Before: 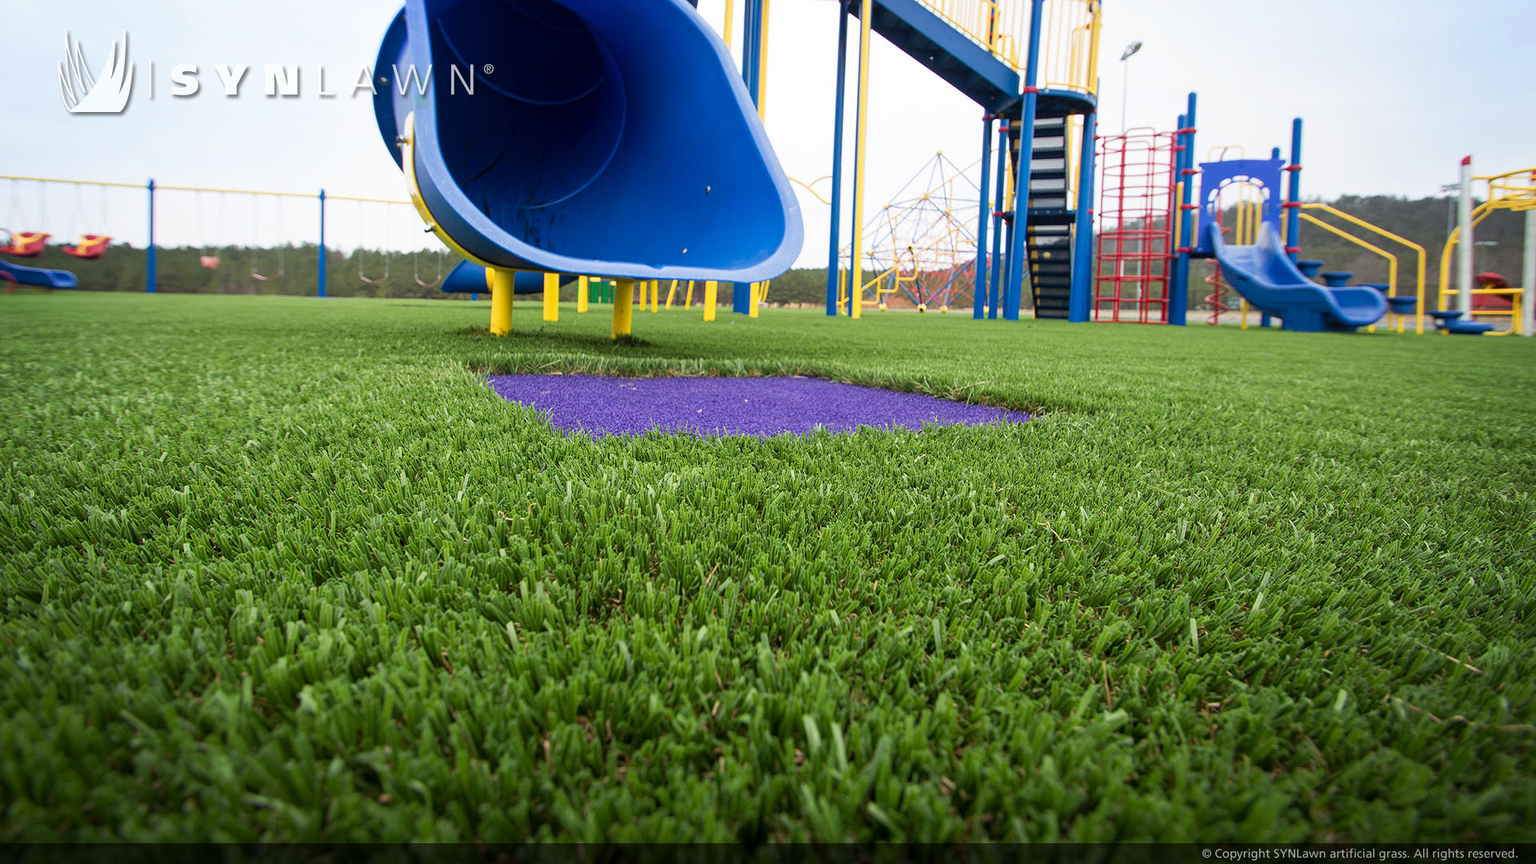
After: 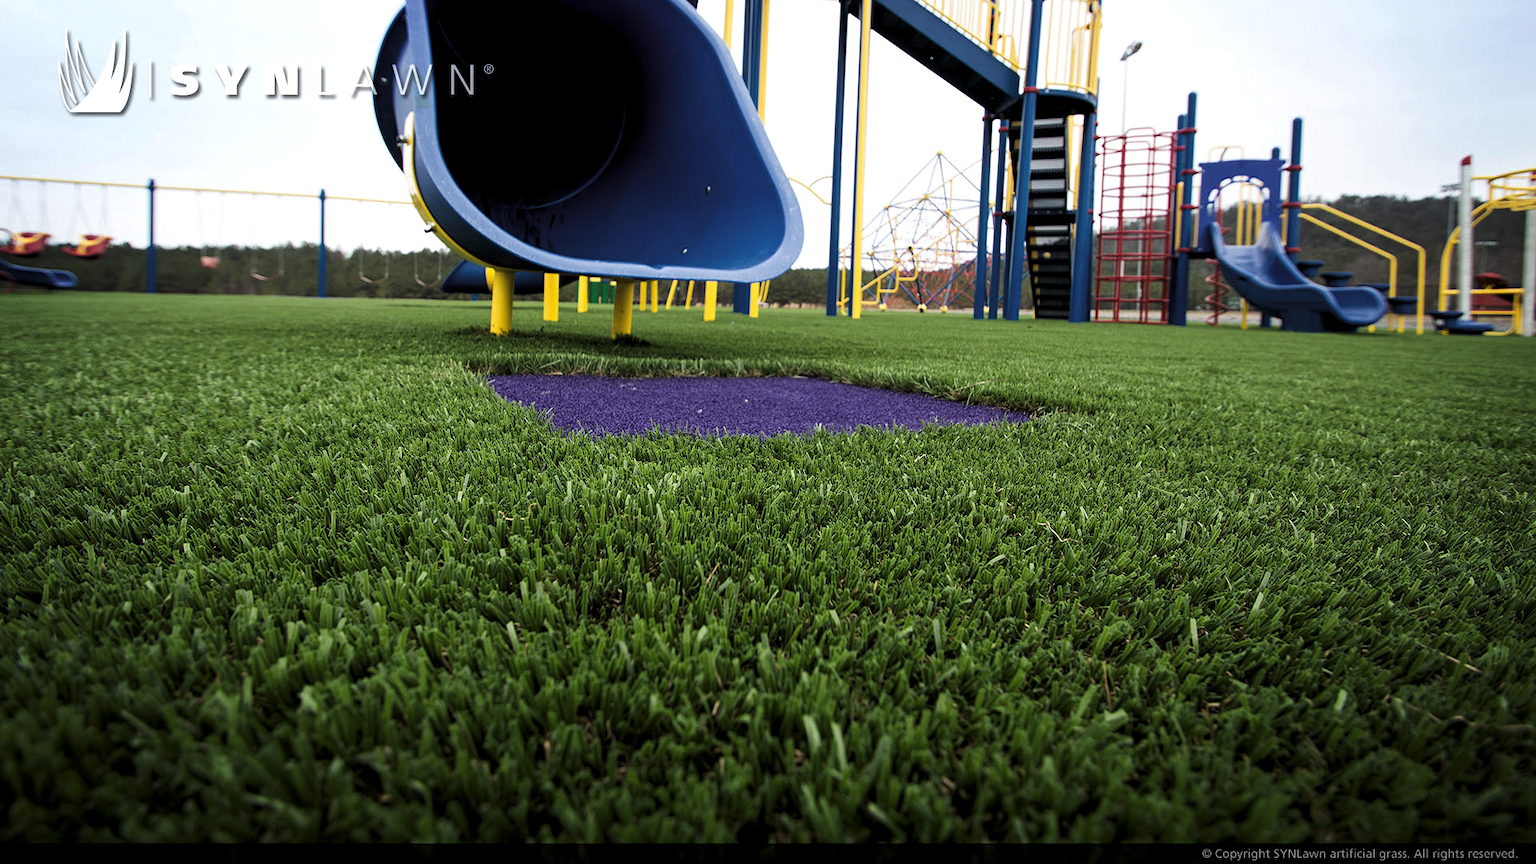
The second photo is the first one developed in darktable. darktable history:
levels: levels [0.101, 0.578, 0.953]
exposure: exposure -0.048 EV, compensate highlight preservation false
